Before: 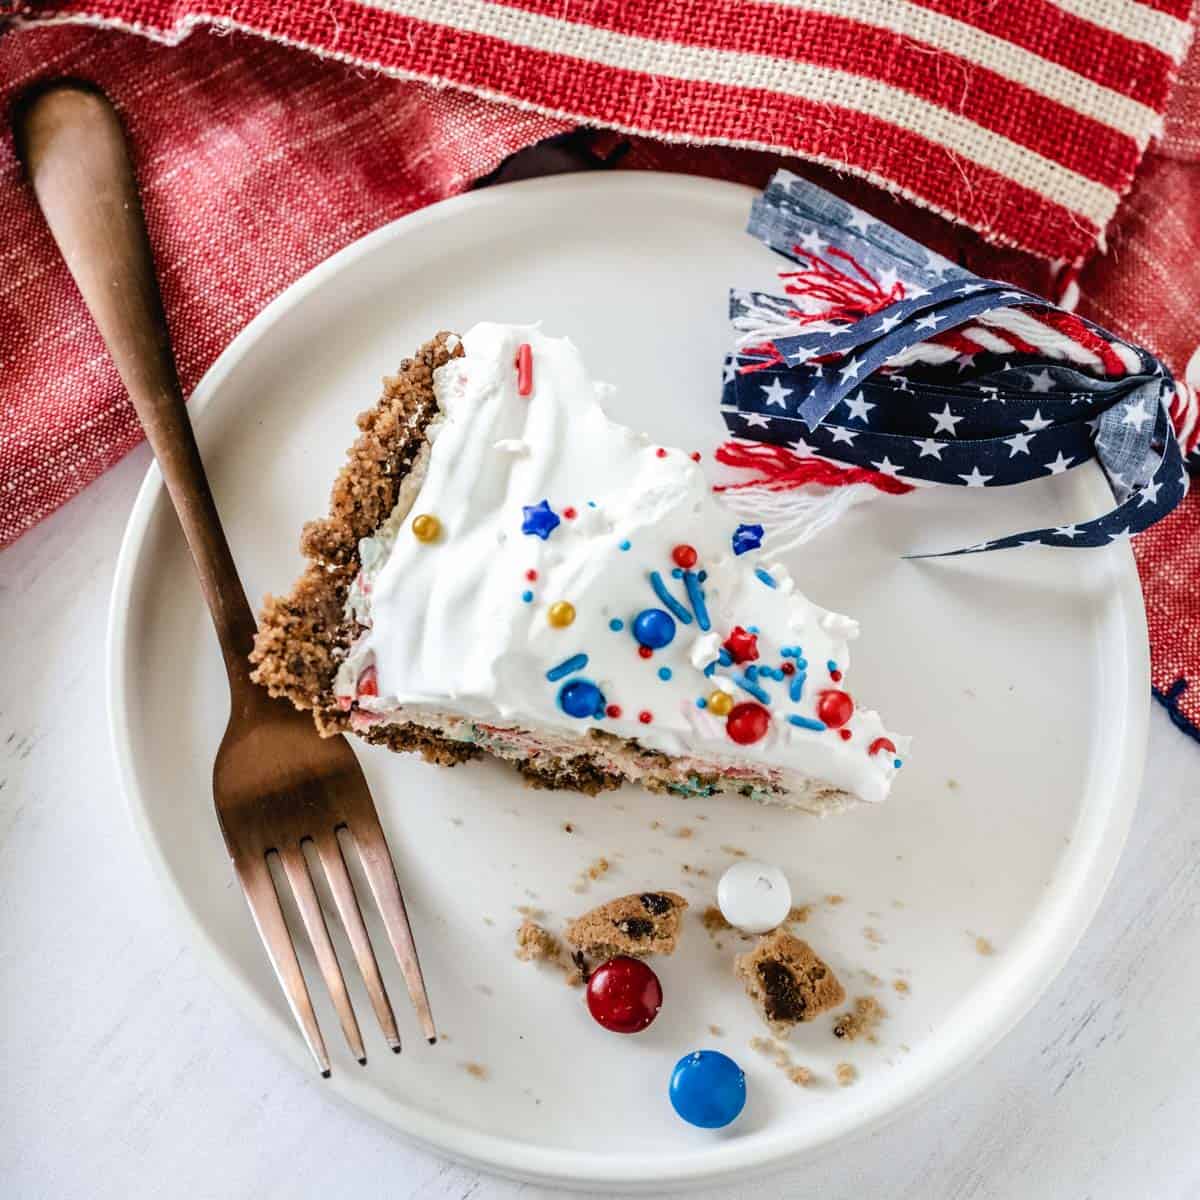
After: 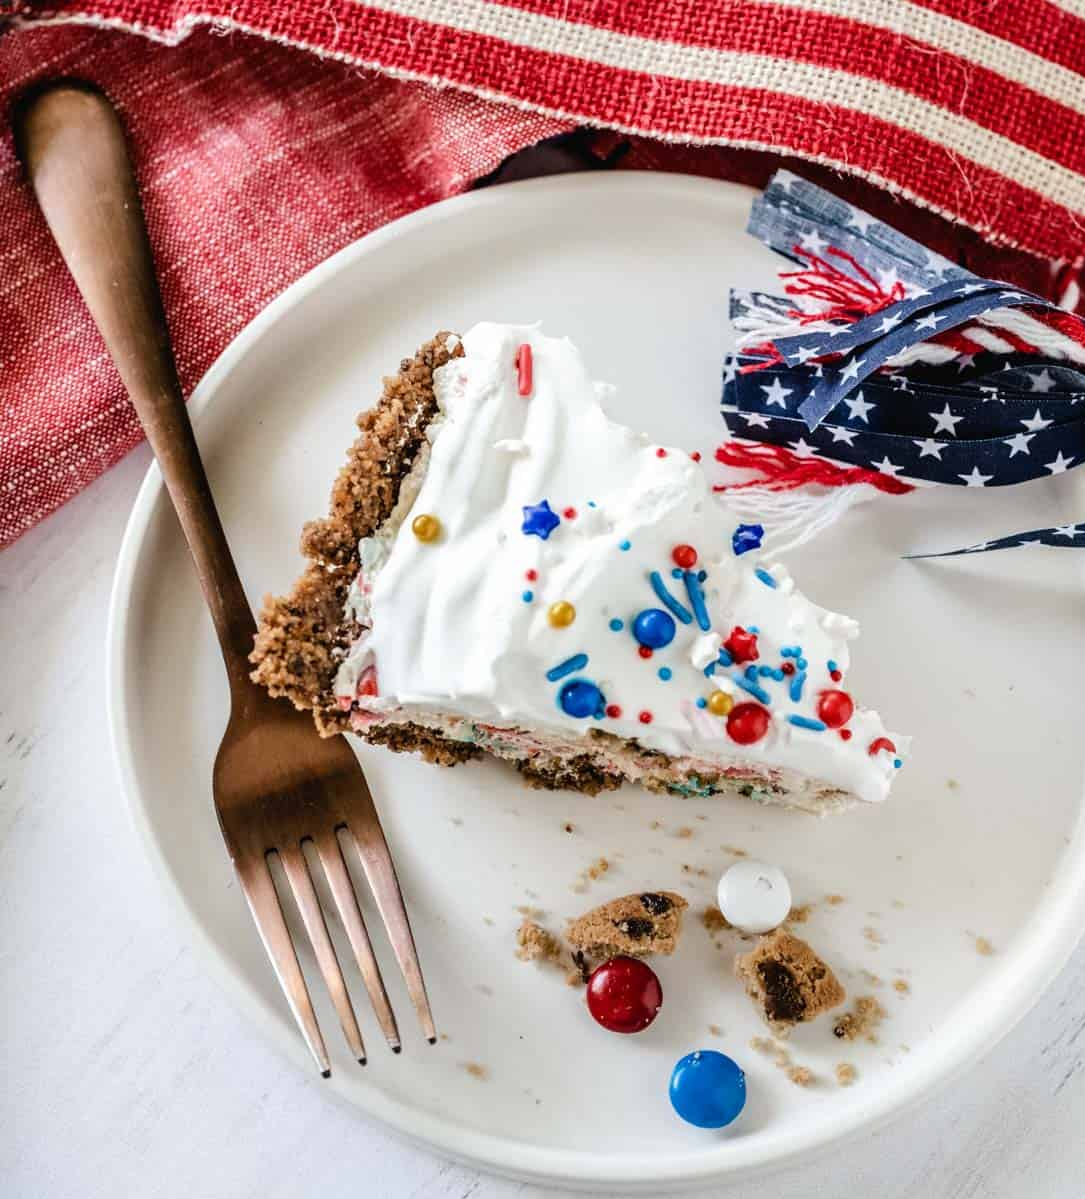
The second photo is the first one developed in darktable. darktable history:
crop: right 9.509%, bottom 0.031%
rotate and perspective: automatic cropping off
